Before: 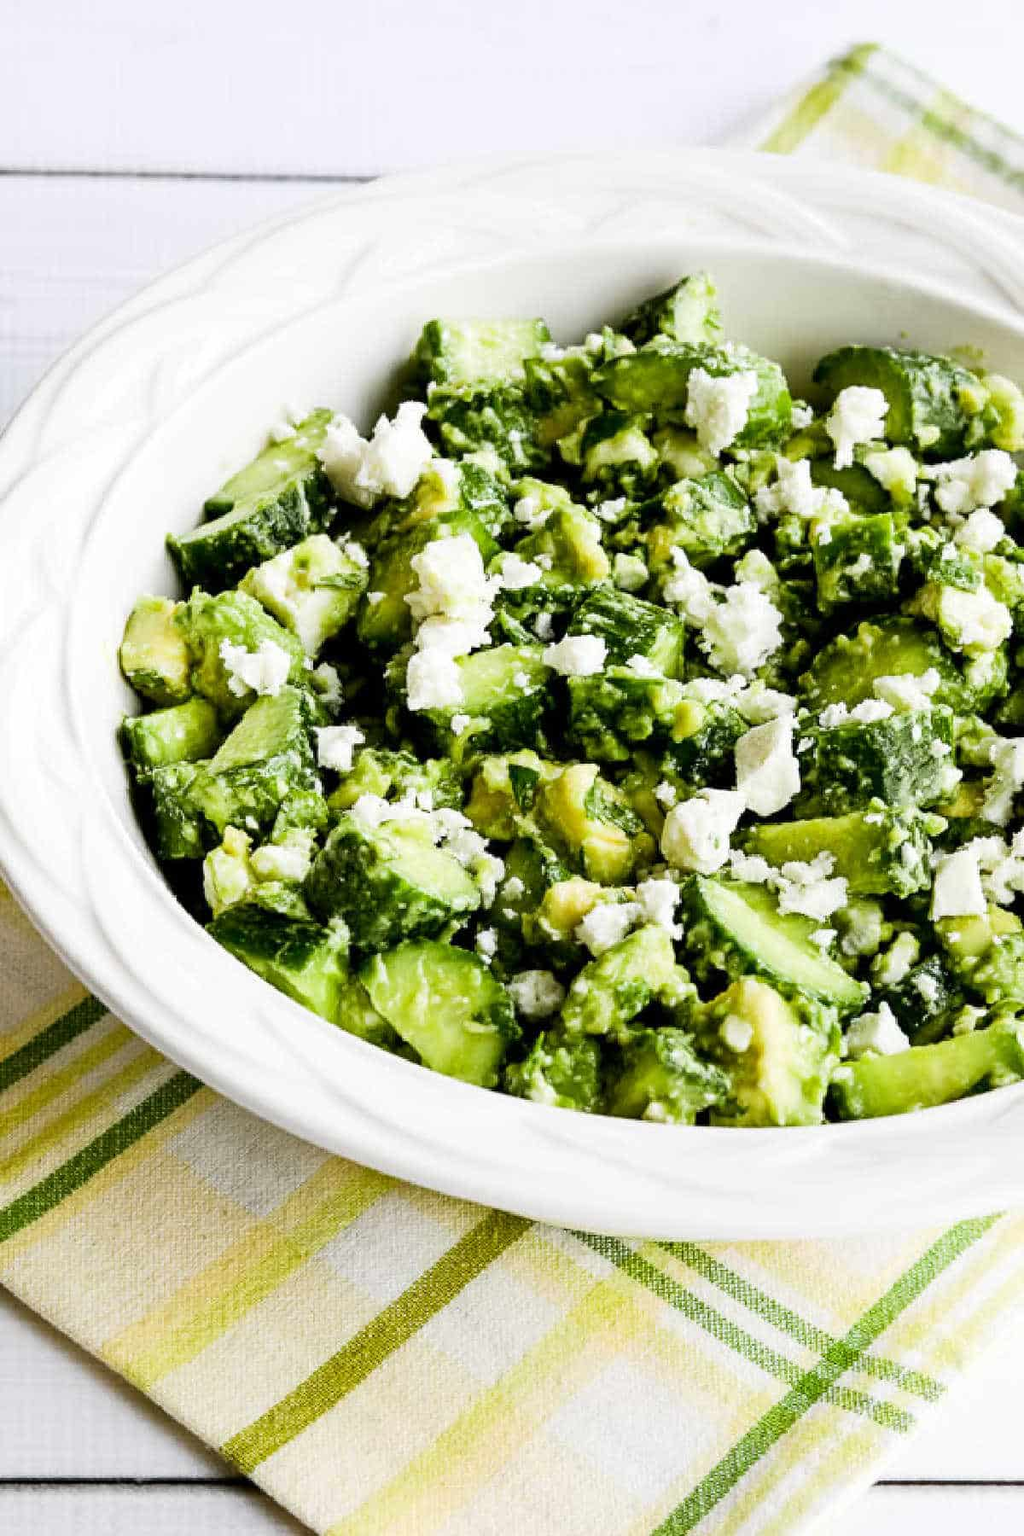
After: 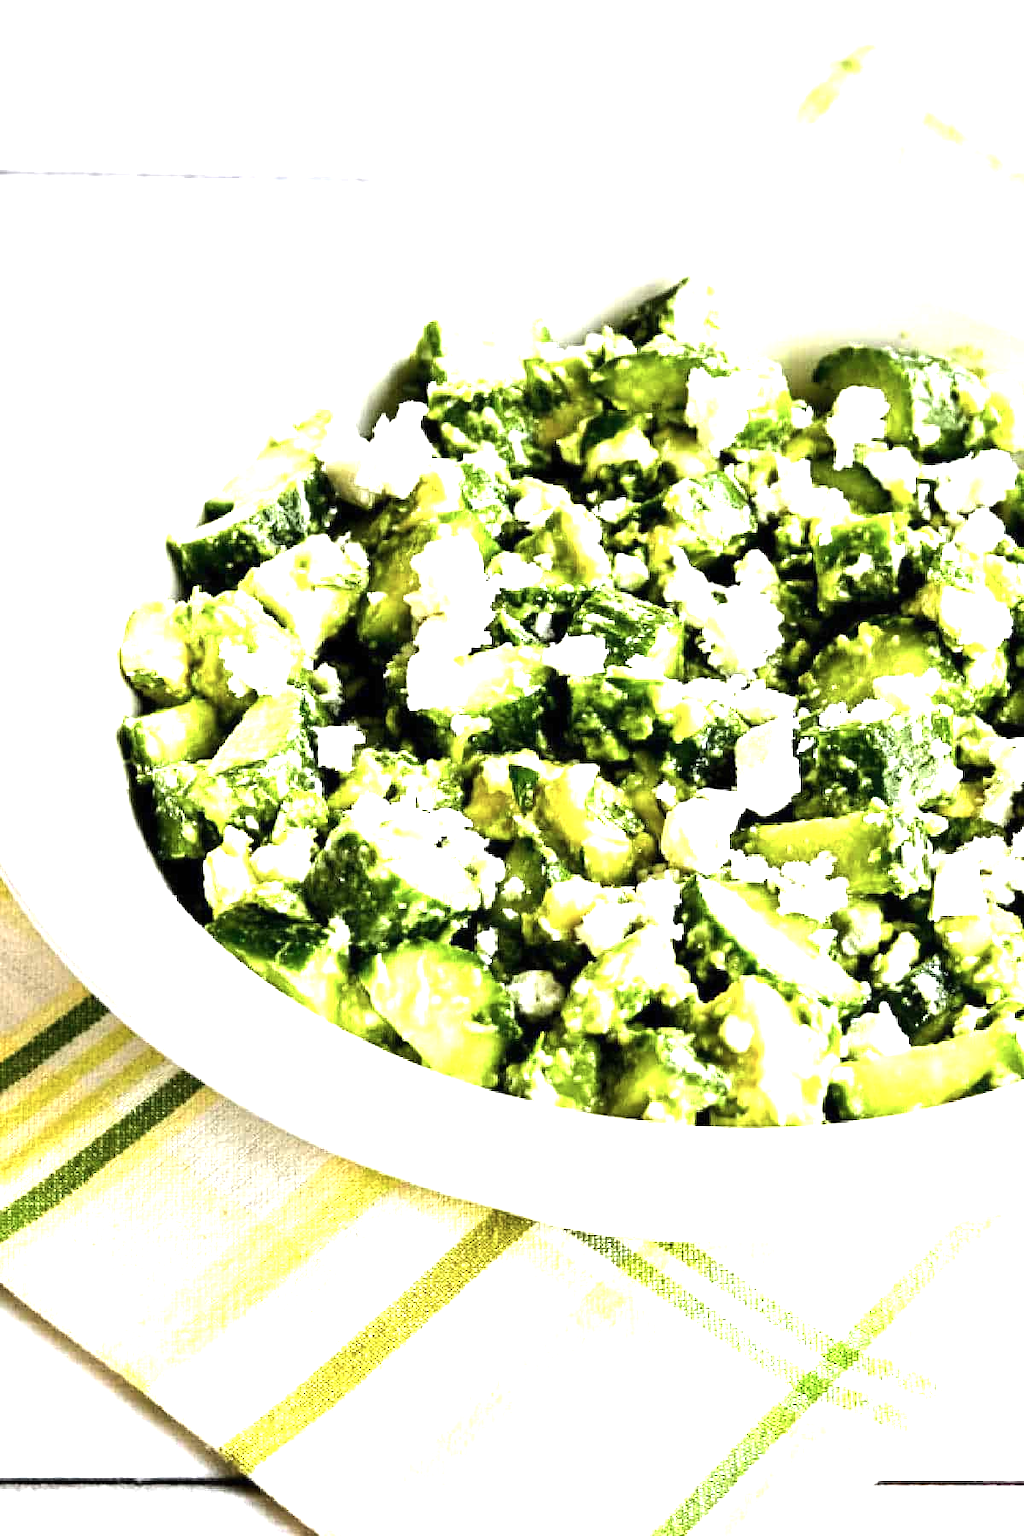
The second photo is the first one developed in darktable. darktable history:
tone equalizer: -8 EV -0.417 EV, -7 EV -0.389 EV, -6 EV -0.333 EV, -5 EV -0.222 EV, -3 EV 0.222 EV, -2 EV 0.333 EV, -1 EV 0.389 EV, +0 EV 0.417 EV, edges refinement/feathering 500, mask exposure compensation -1.57 EV, preserve details no
exposure: black level correction 0, exposure 1.1 EV, compensate highlight preservation false
color zones: curves: ch0 [(0, 0.558) (0.143, 0.559) (0.286, 0.529) (0.429, 0.505) (0.571, 0.5) (0.714, 0.5) (0.857, 0.5) (1, 0.558)]; ch1 [(0, 0.469) (0.01, 0.469) (0.12, 0.446) (0.248, 0.469) (0.5, 0.5) (0.748, 0.5) (0.99, 0.469) (1, 0.469)]
